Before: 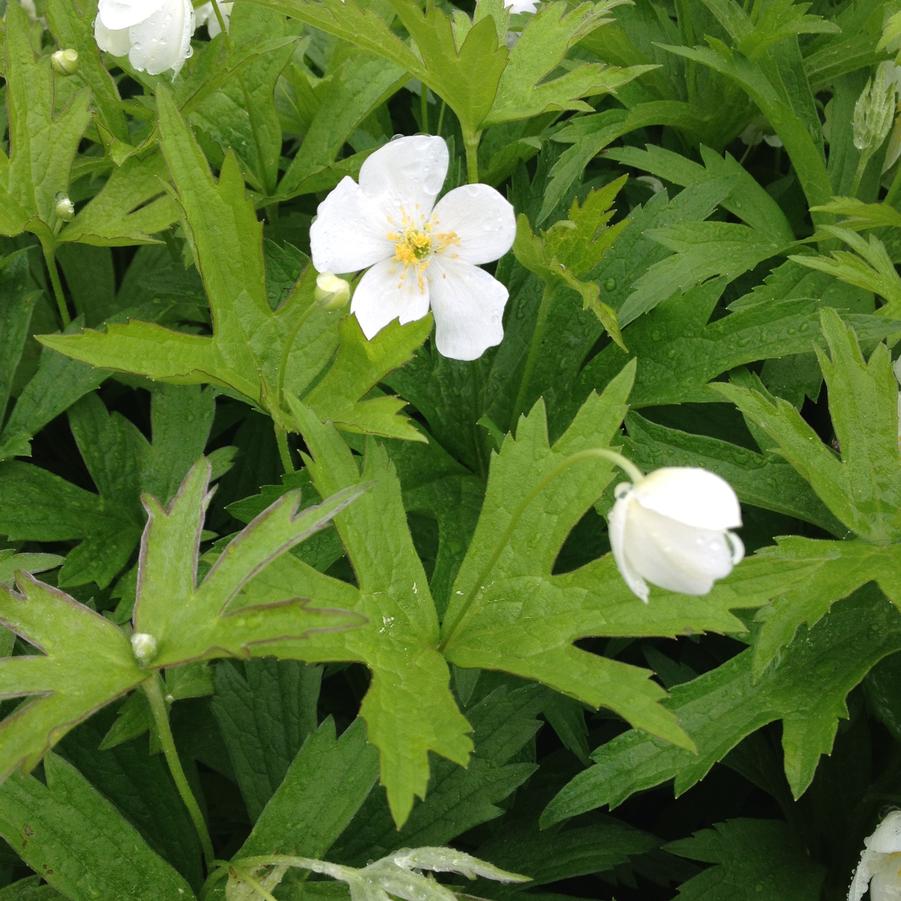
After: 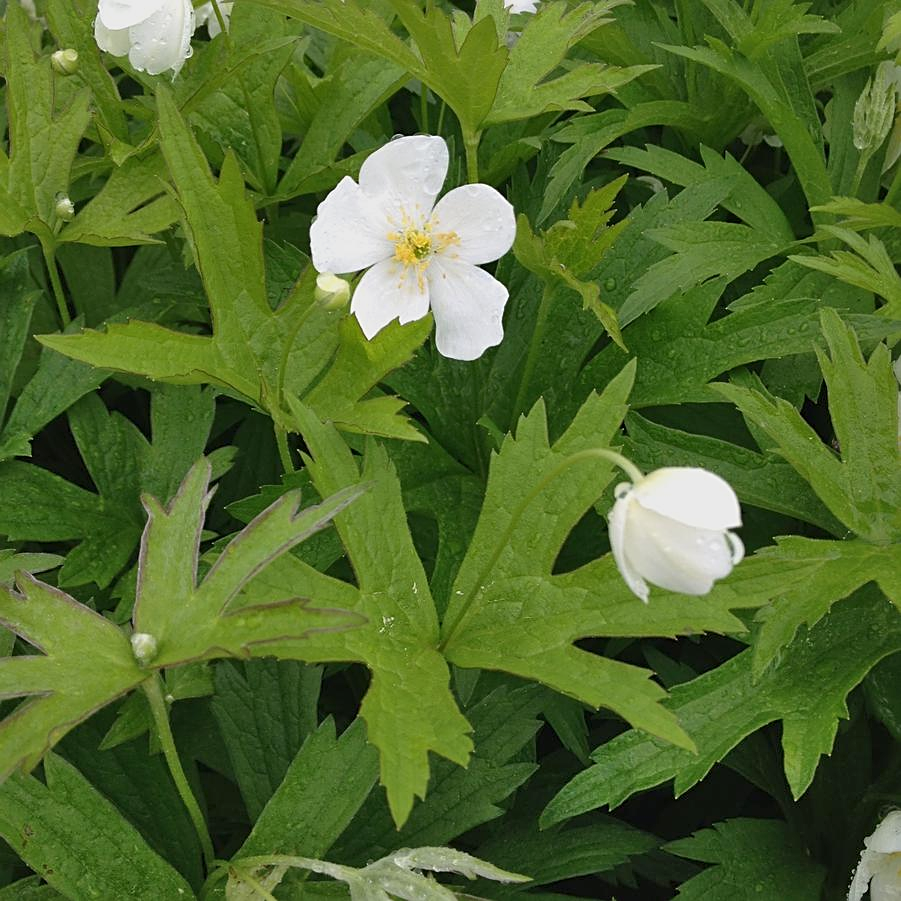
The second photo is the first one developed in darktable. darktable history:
sharpen: on, module defaults
shadows and highlights: soften with gaussian
tone equalizer: -8 EV 0.268 EV, -7 EV 0.418 EV, -6 EV 0.428 EV, -5 EV 0.252 EV, -3 EV -0.279 EV, -2 EV -0.405 EV, -1 EV -0.436 EV, +0 EV -0.277 EV
